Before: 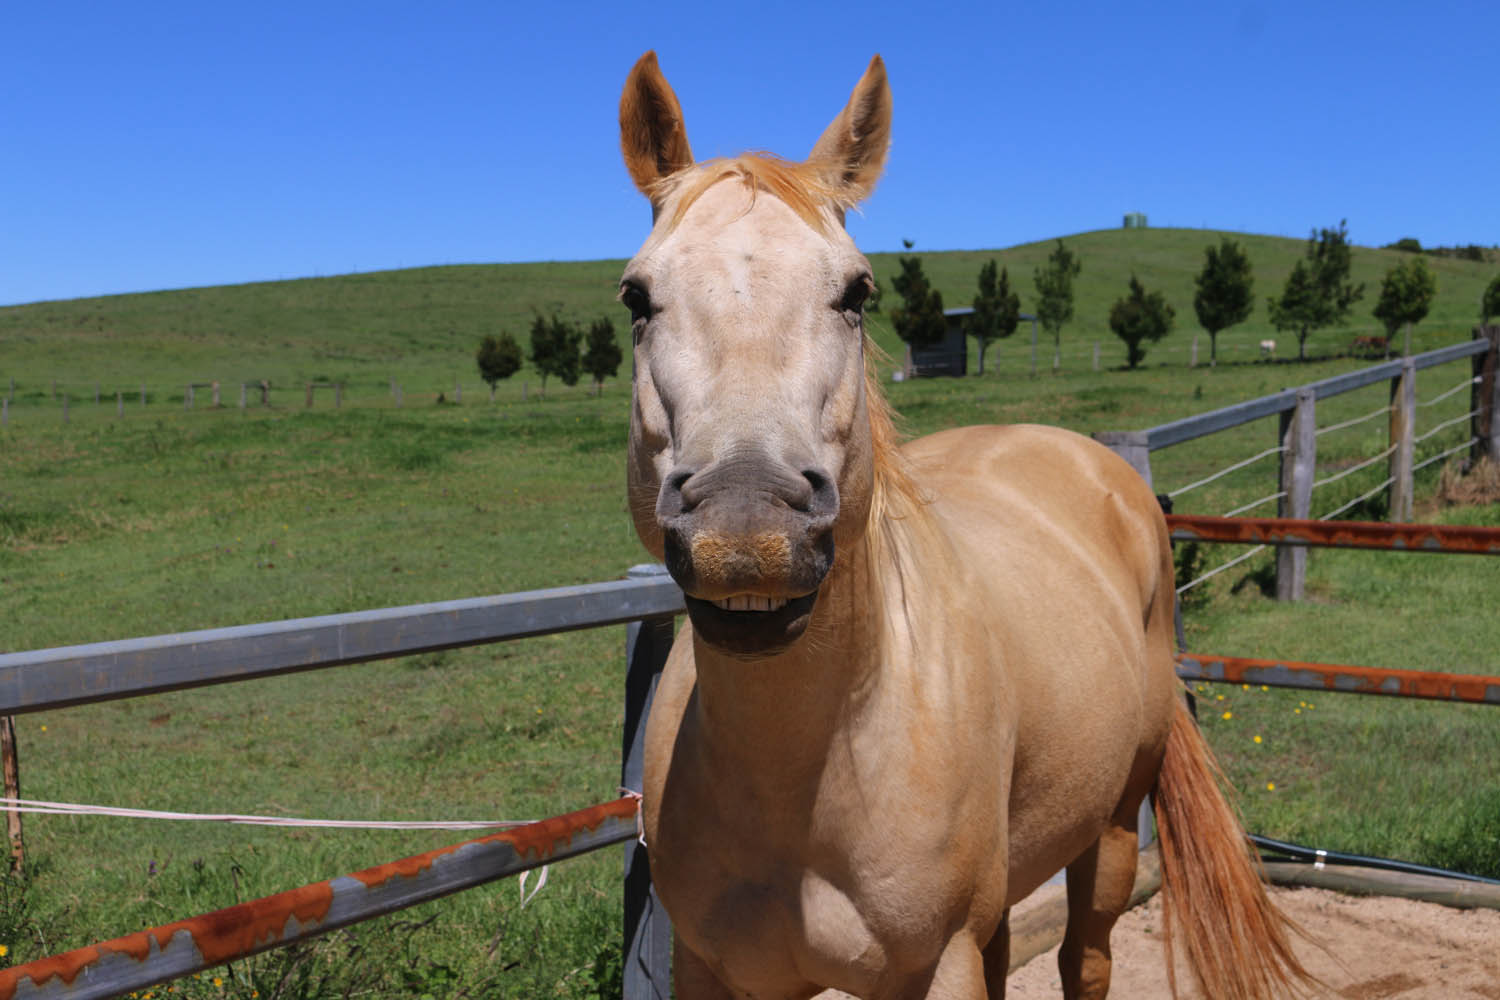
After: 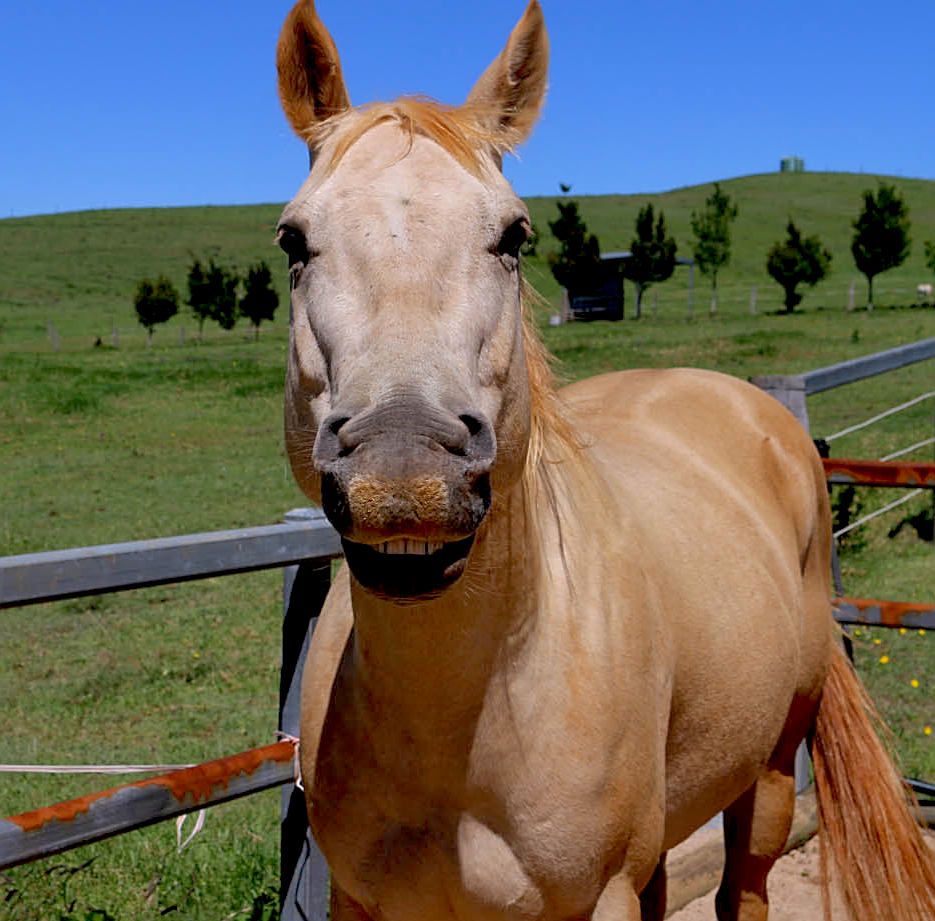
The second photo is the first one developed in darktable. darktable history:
exposure: black level correction 0.016, exposure -0.009 EV, compensate highlight preservation false
sharpen: on, module defaults
crop and rotate: left 22.918%, top 5.629%, right 14.711%, bottom 2.247%
shadows and highlights: on, module defaults
